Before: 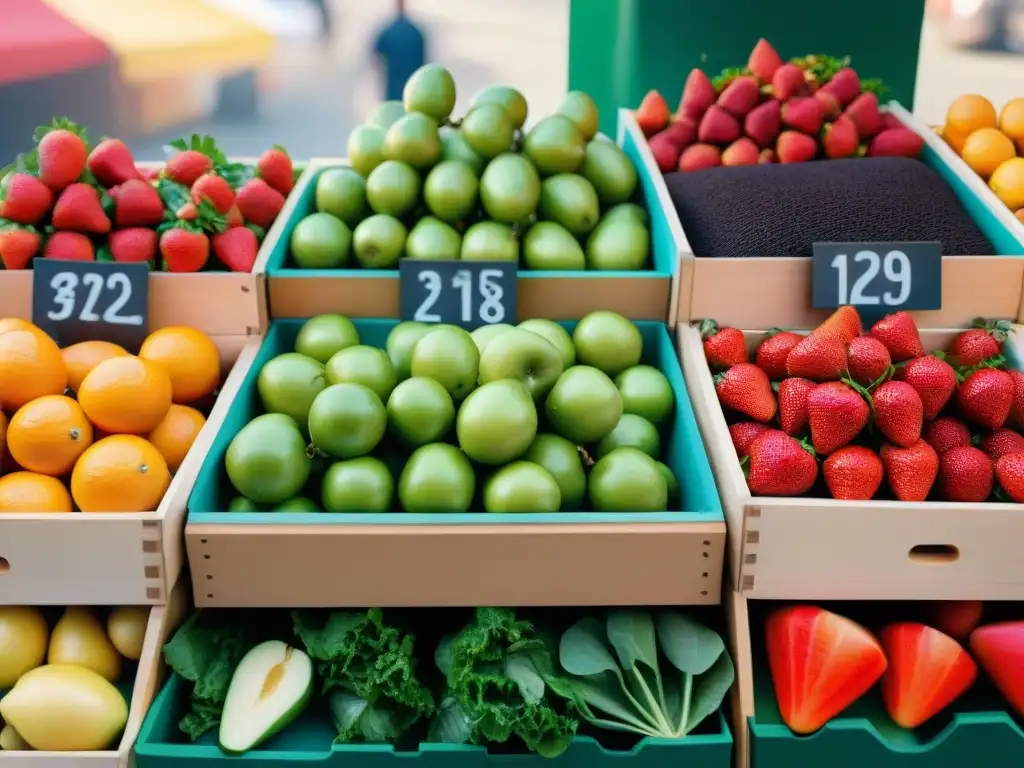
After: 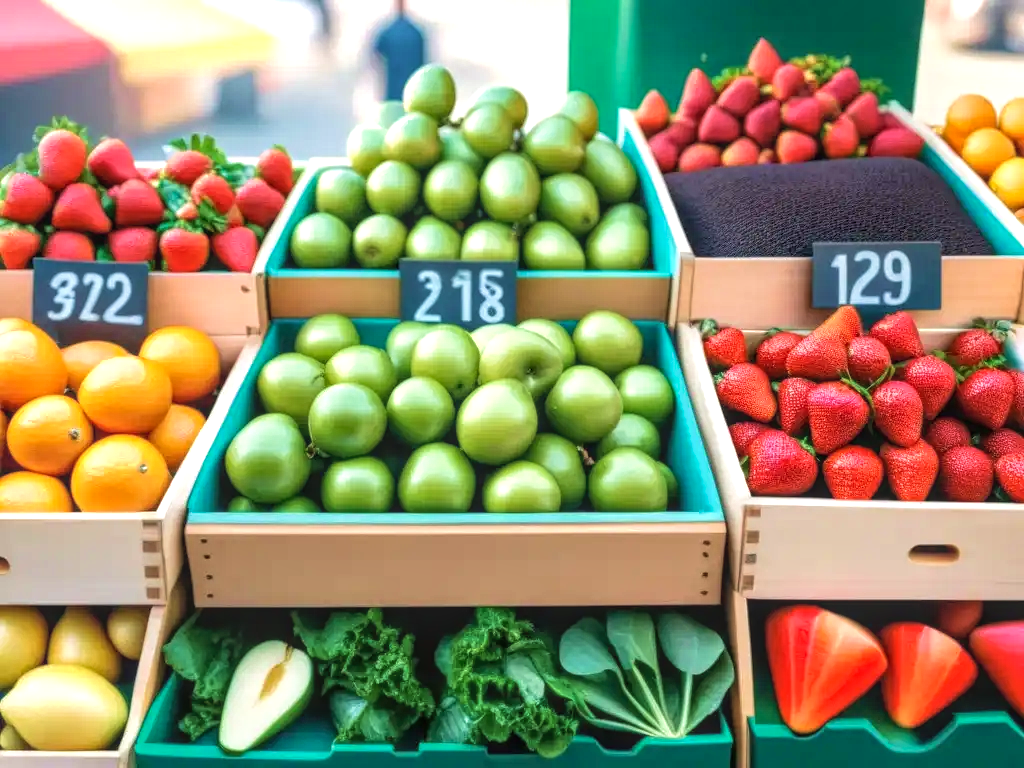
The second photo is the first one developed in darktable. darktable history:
velvia: on, module defaults
local contrast: highlights 74%, shadows 55%, detail 176%, midtone range 0.213
exposure: black level correction 0, exposure 0.5 EV, compensate highlight preservation false
